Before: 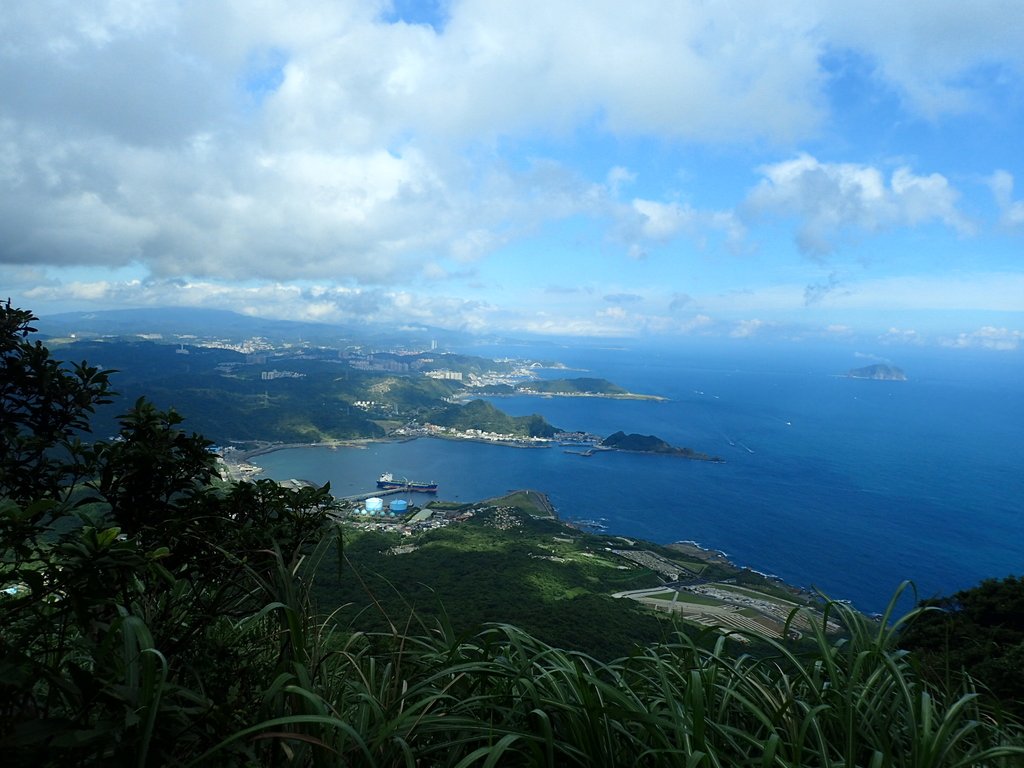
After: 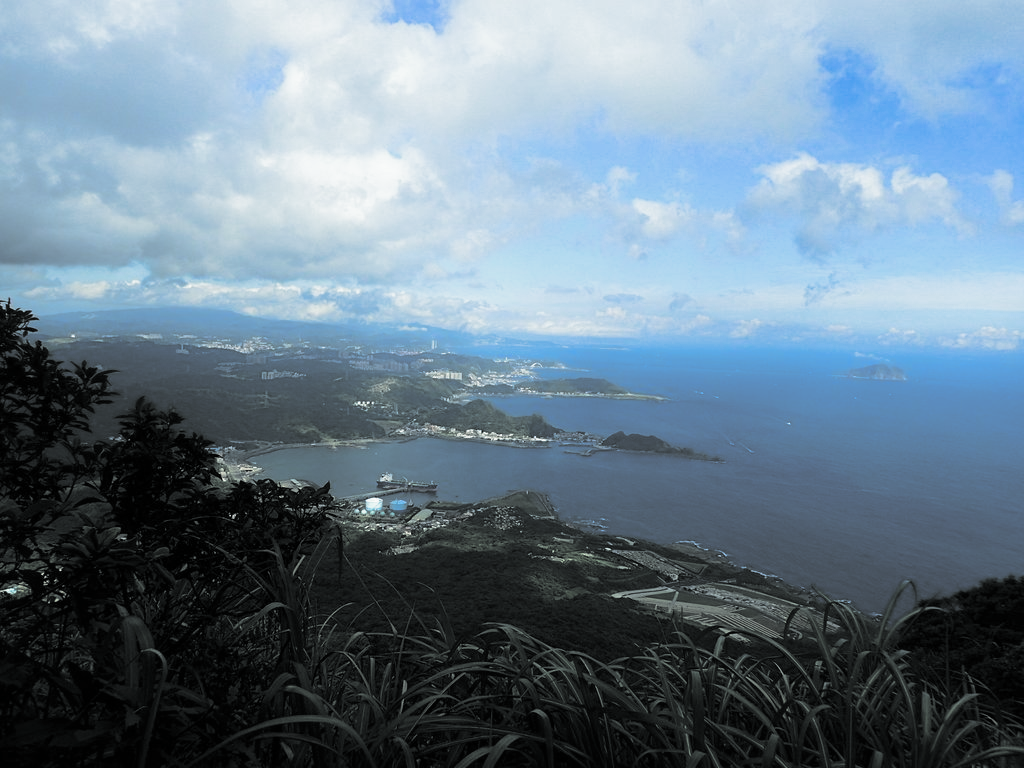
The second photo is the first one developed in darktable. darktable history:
color balance rgb: perceptual saturation grading › global saturation 20%, perceptual saturation grading › highlights -25%, perceptual saturation grading › shadows 25%
split-toning: shadows › hue 190.8°, shadows › saturation 0.05, highlights › hue 54°, highlights › saturation 0.05, compress 0%
